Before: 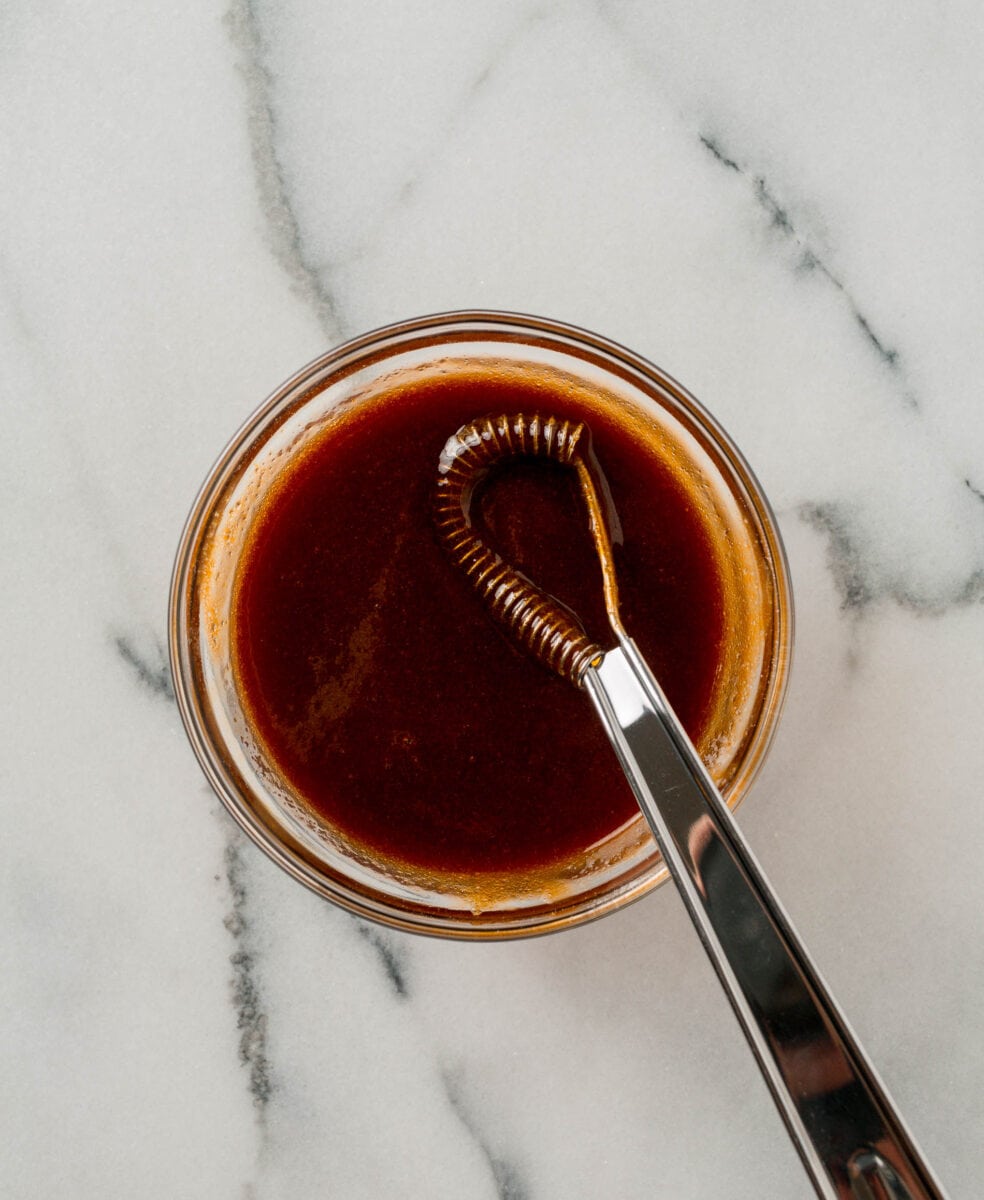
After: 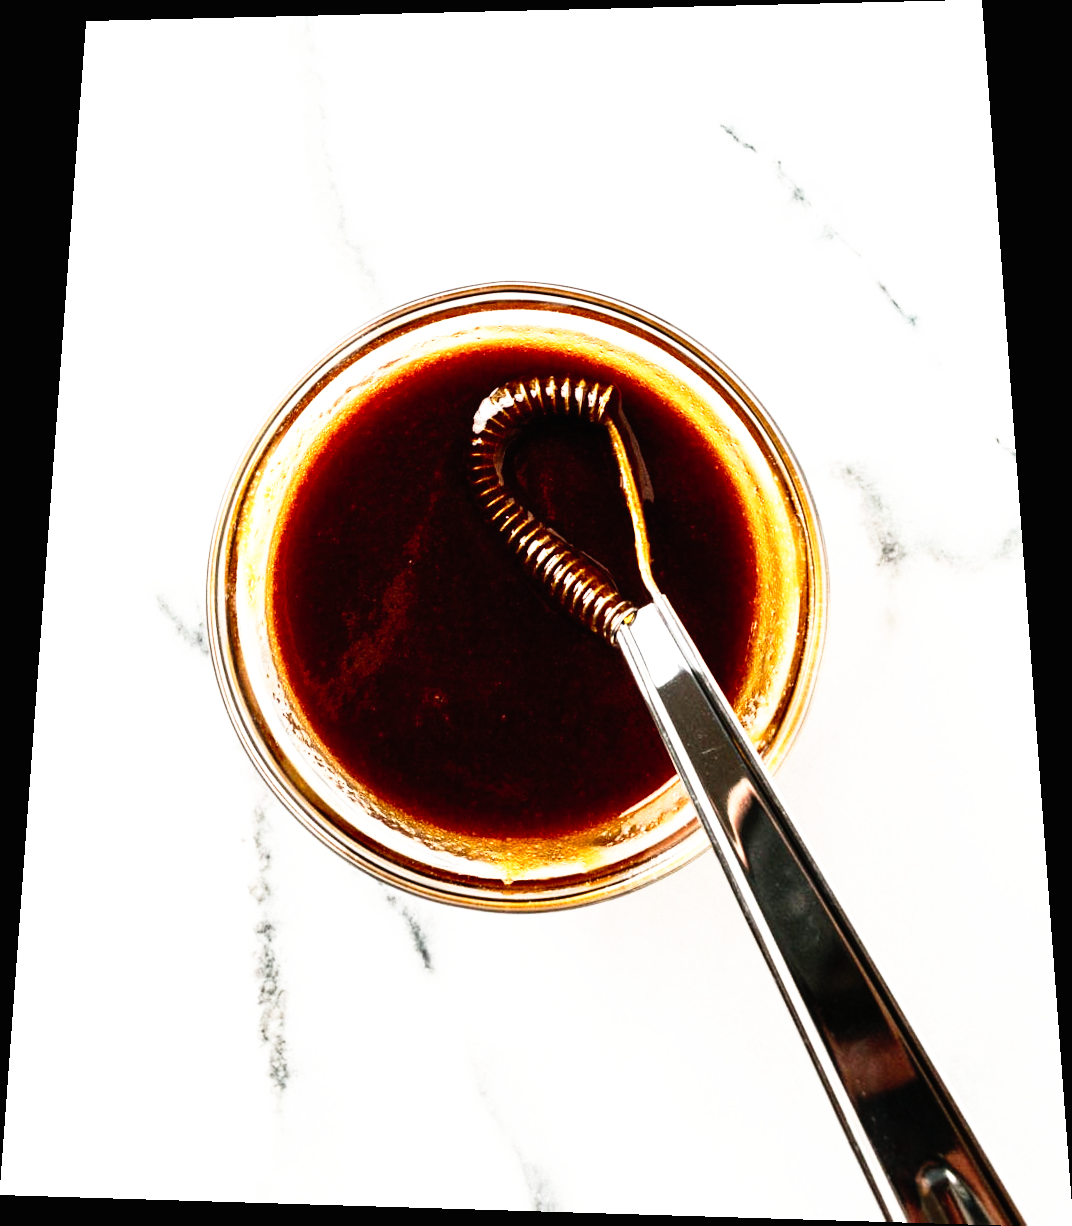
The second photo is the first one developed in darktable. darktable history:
base curve: curves: ch0 [(0, 0) (0.012, 0.01) (0.073, 0.168) (0.31, 0.711) (0.645, 0.957) (1, 1)], preserve colors none
tone equalizer: -8 EV -1.08 EV, -7 EV -1.01 EV, -6 EV -0.867 EV, -5 EV -0.578 EV, -3 EV 0.578 EV, -2 EV 0.867 EV, -1 EV 1.01 EV, +0 EV 1.08 EV, edges refinement/feathering 500, mask exposure compensation -1.57 EV, preserve details no
rotate and perspective: rotation 0.128°, lens shift (vertical) -0.181, lens shift (horizontal) -0.044, shear 0.001, automatic cropping off
exposure: black level correction -0.003, exposure 0.04 EV, compensate highlight preservation false
